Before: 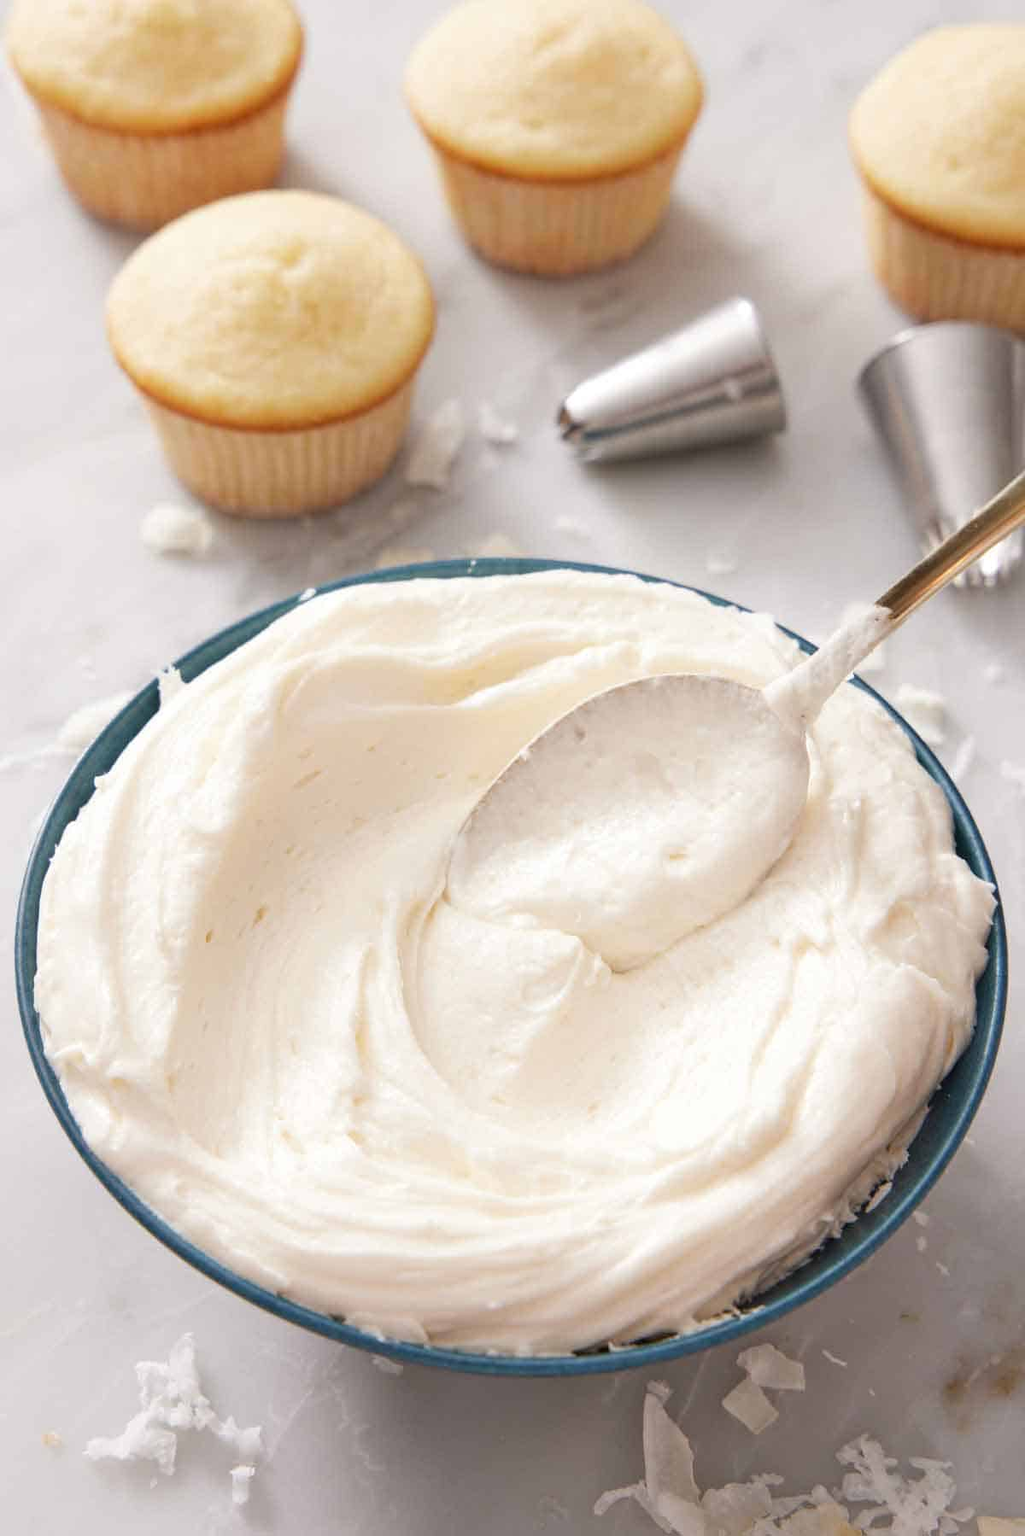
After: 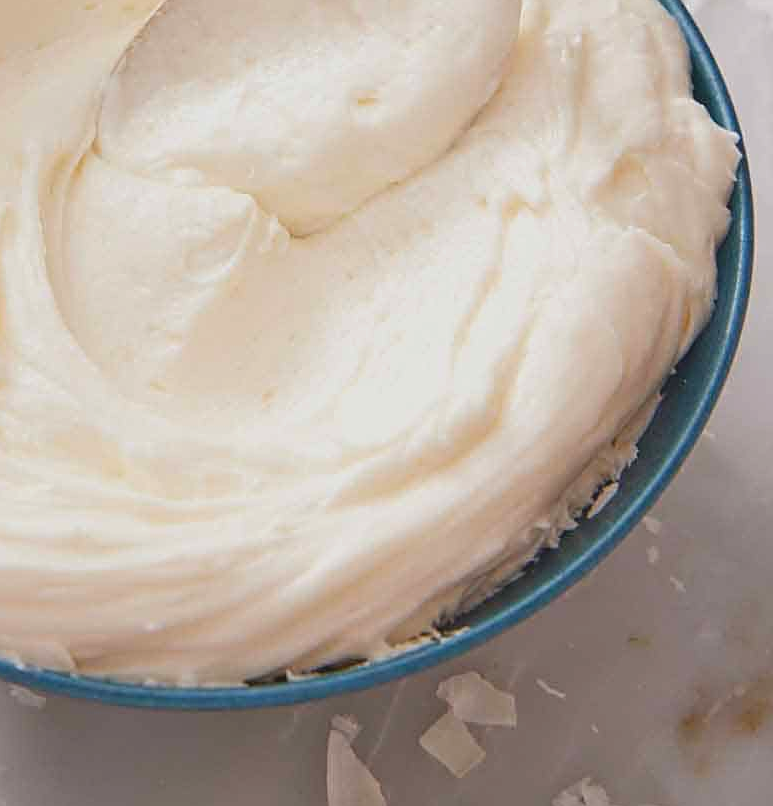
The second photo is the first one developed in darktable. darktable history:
contrast brightness saturation: contrast -0.19, saturation 0.19
crop and rotate: left 35.509%, top 50.238%, bottom 4.934%
sharpen: on, module defaults
